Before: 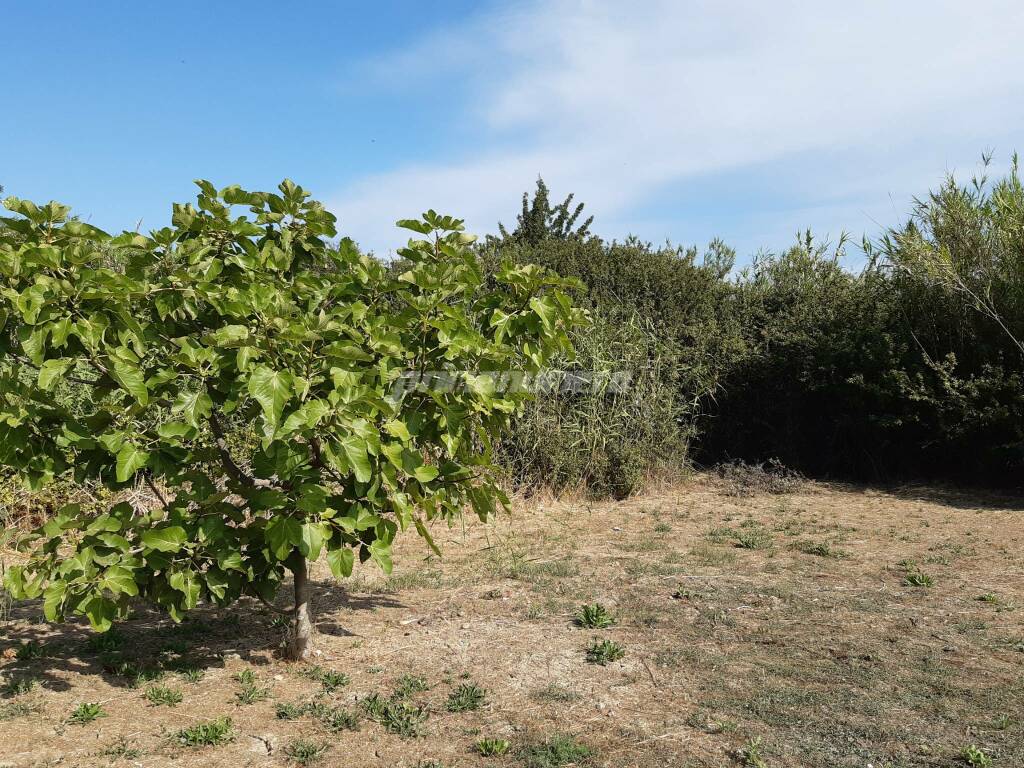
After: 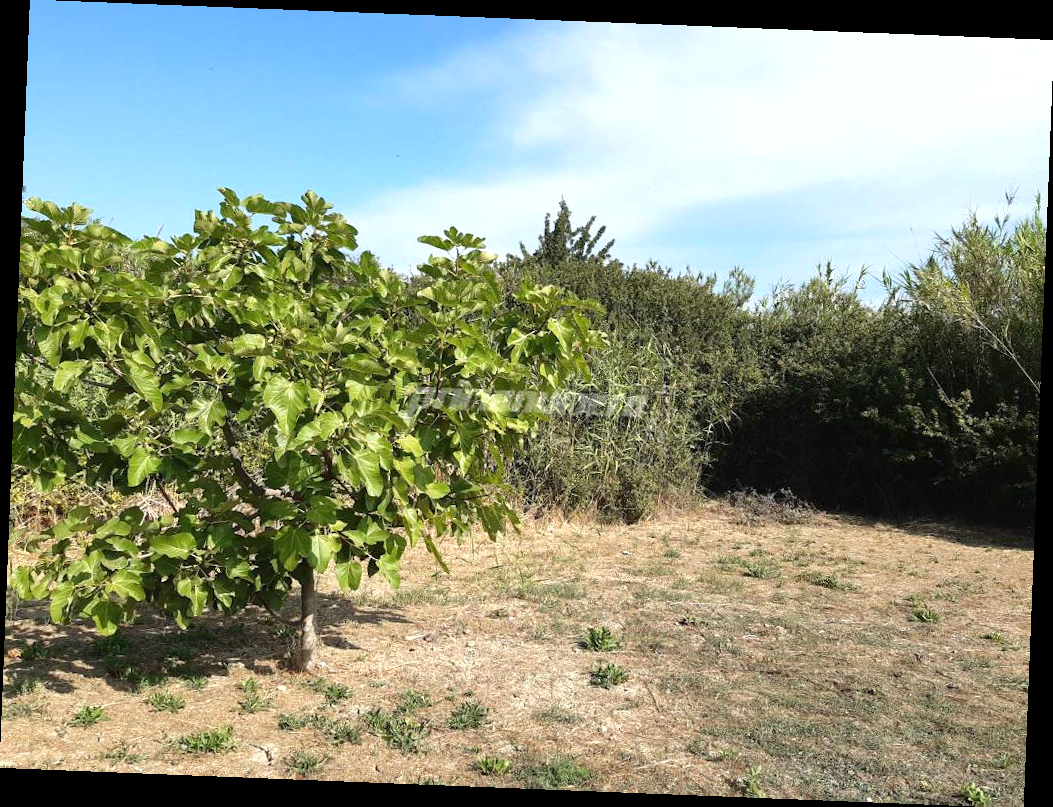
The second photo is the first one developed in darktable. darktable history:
rotate and perspective: rotation 2.27°, automatic cropping off
exposure: black level correction 0, exposure 0.5 EV, compensate exposure bias true, compensate highlight preservation false
